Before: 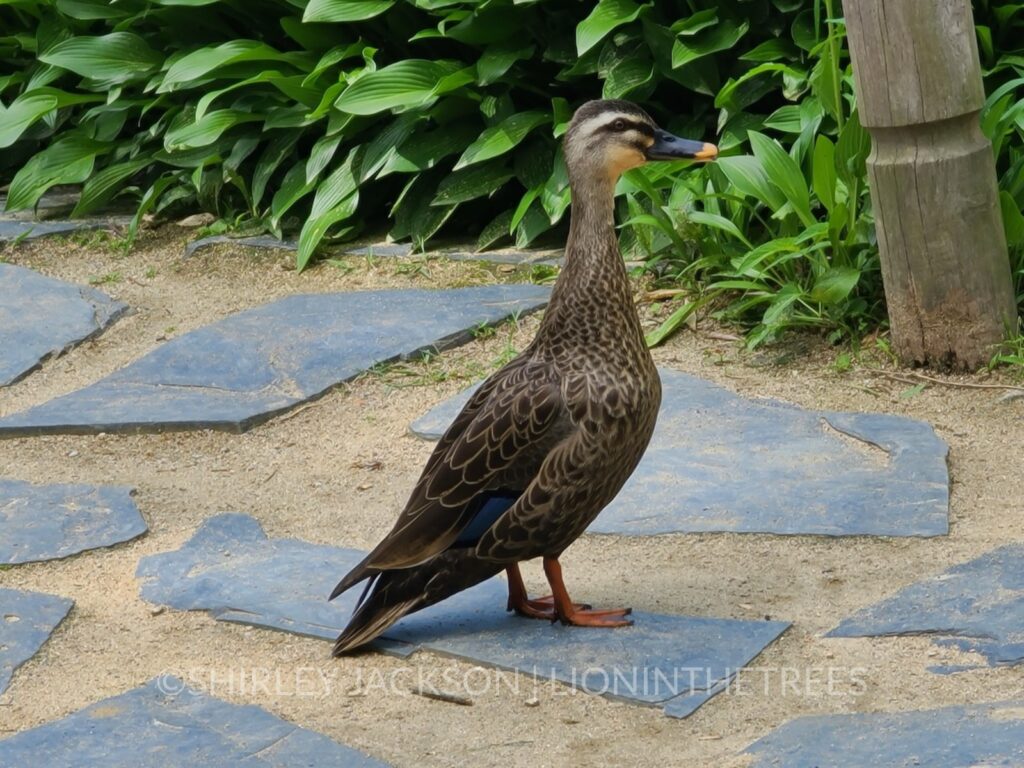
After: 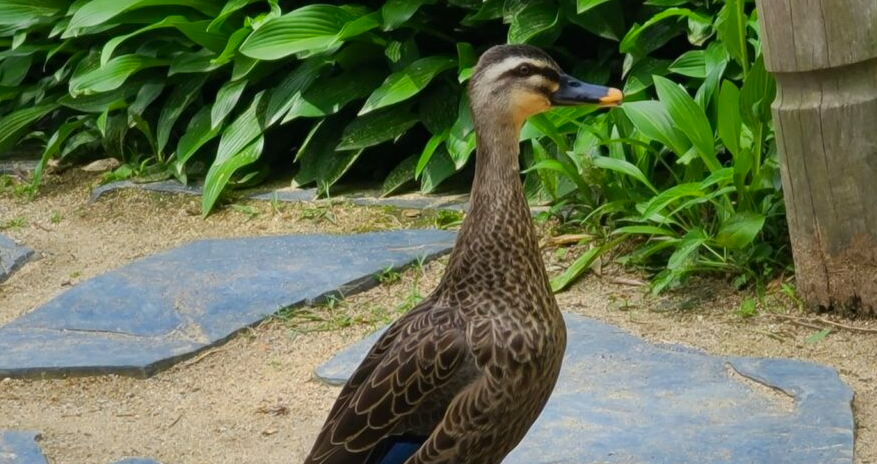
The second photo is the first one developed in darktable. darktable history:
crop and rotate: left 9.345%, top 7.22%, right 4.982%, bottom 32.331%
color contrast: green-magenta contrast 1.2, blue-yellow contrast 1.2
